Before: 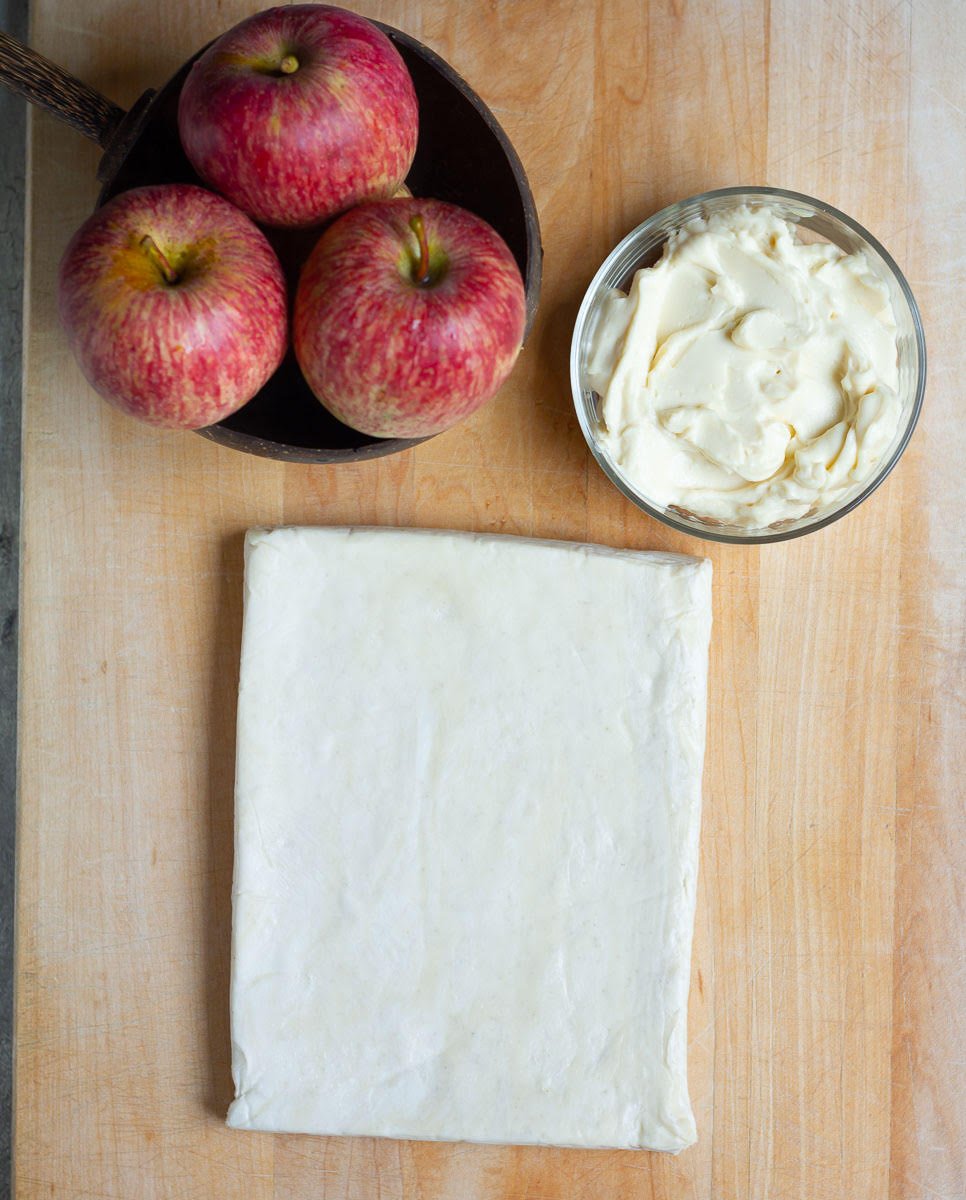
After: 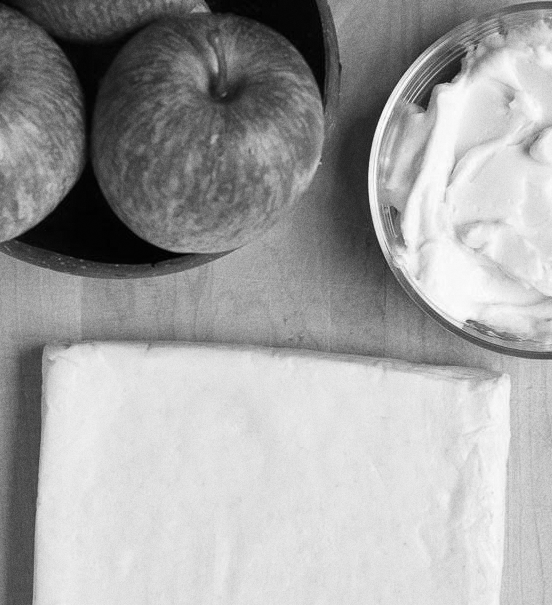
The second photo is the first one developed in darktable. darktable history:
crop: left 20.932%, top 15.471%, right 21.848%, bottom 34.081%
grain: coarseness 22.88 ISO
monochrome: on, module defaults
